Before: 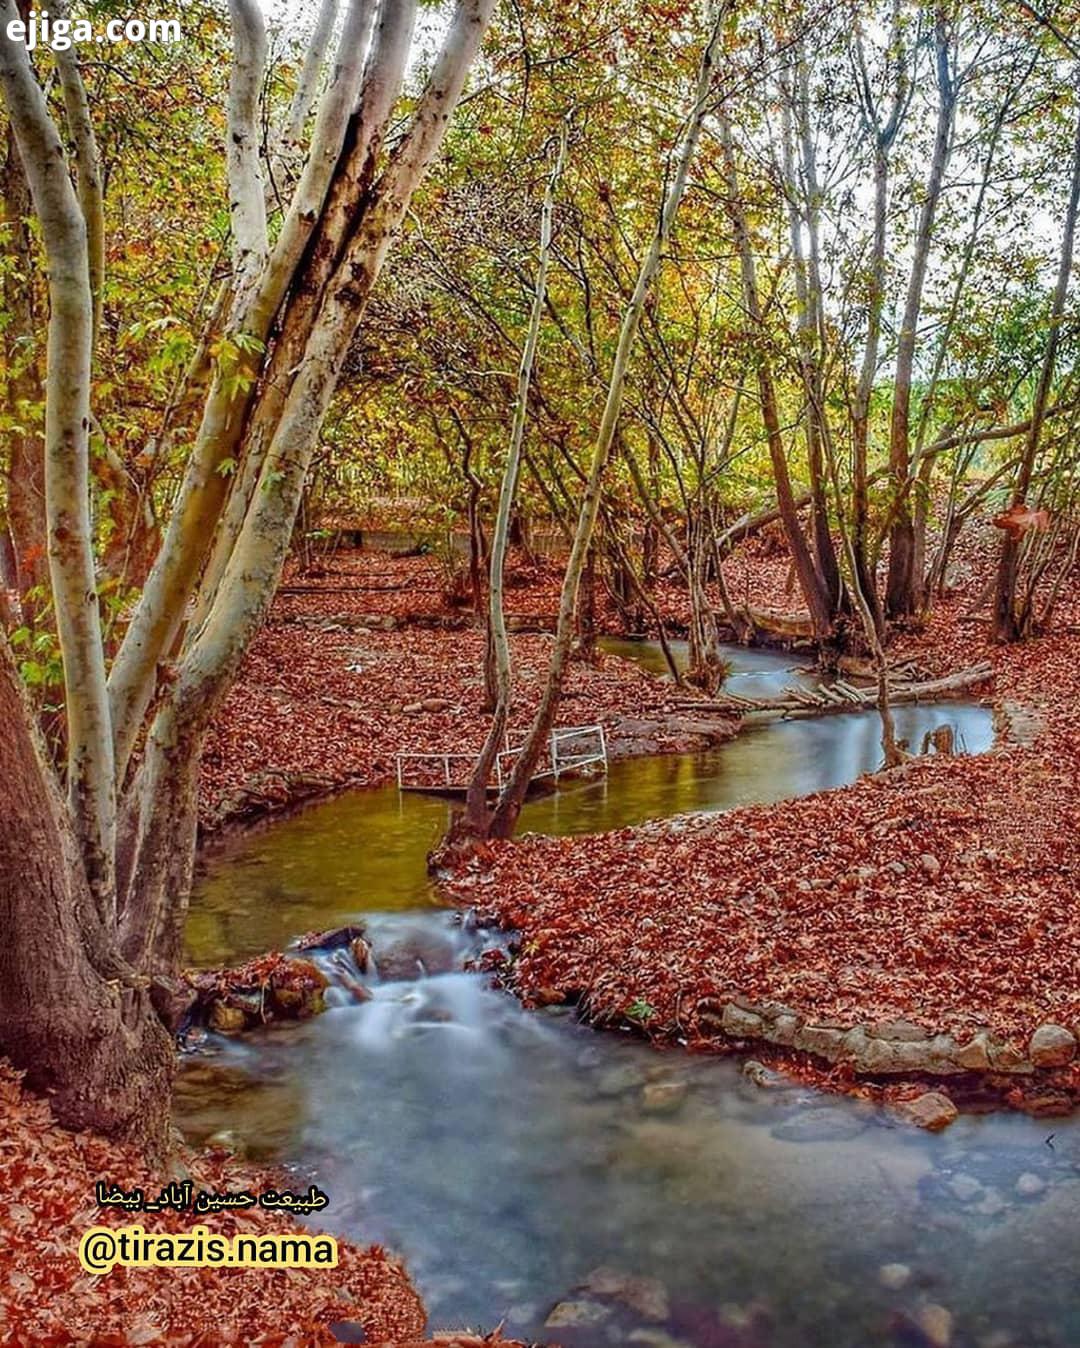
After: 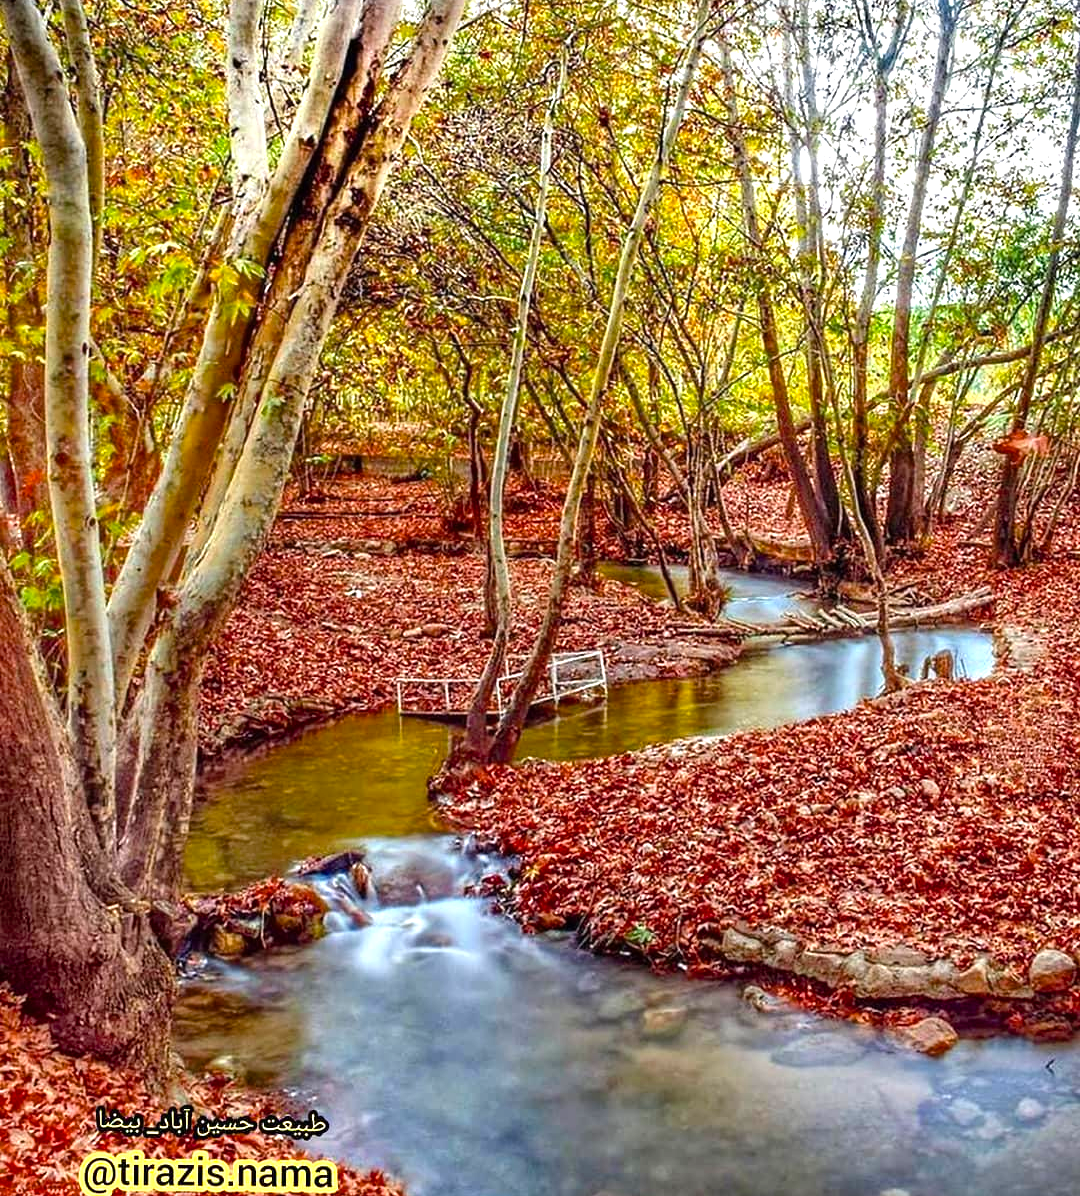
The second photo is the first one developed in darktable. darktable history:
color balance rgb: perceptual saturation grading › global saturation 8.89%, saturation formula JzAzBz (2021)
crop and rotate: top 5.609%, bottom 5.609%
levels: levels [0, 0.394, 0.787]
